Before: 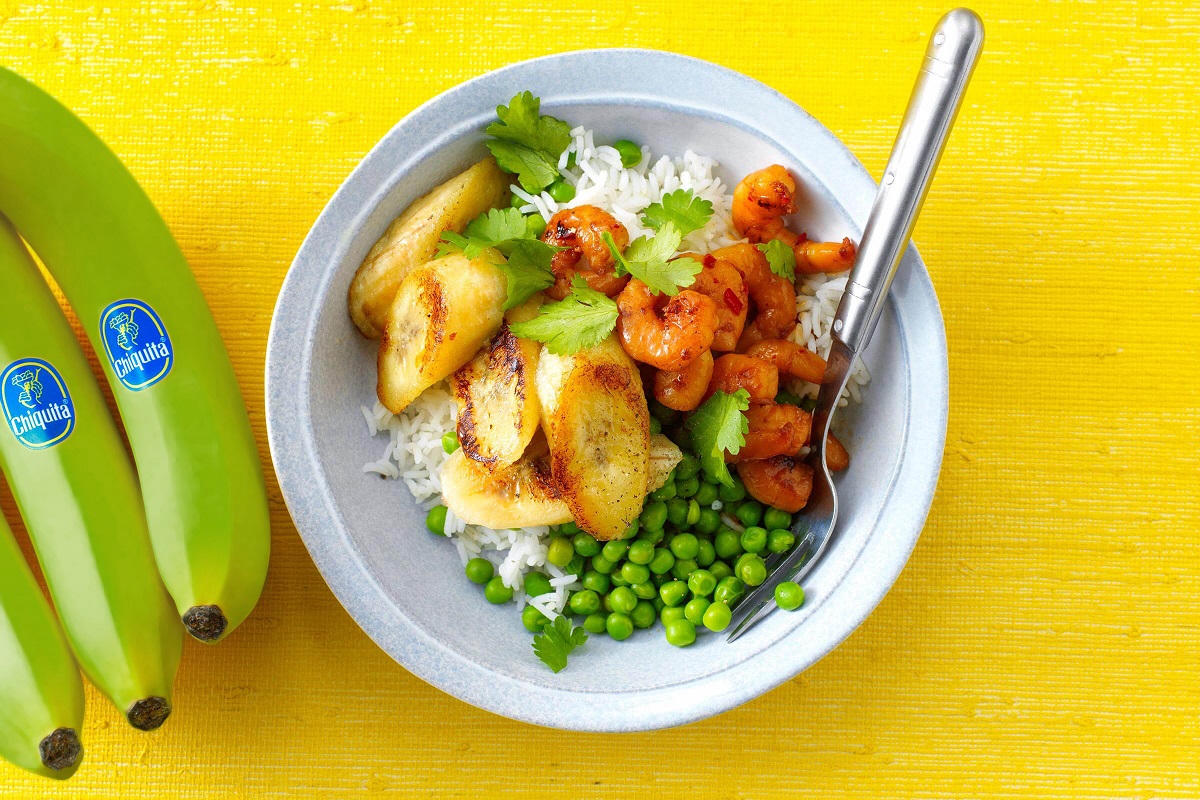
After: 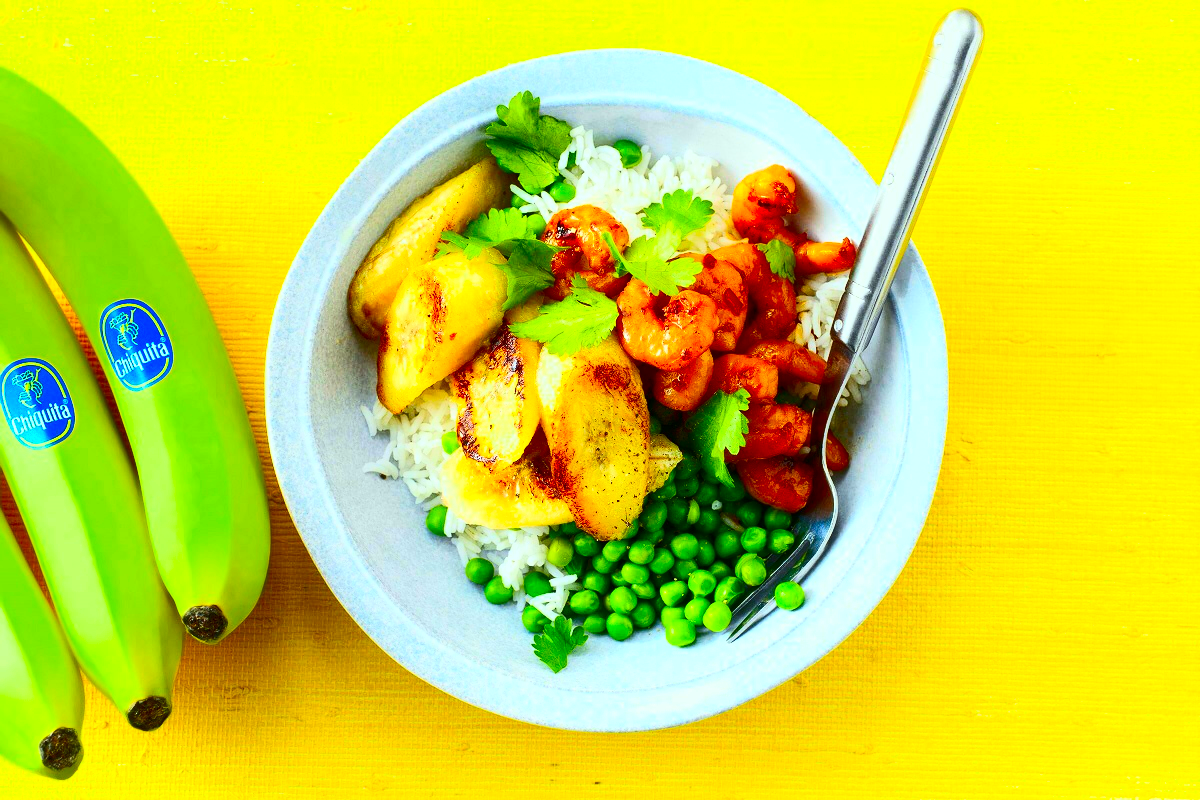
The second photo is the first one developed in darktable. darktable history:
color correction: highlights a* -7.32, highlights b* 1.22, shadows a* -3.5, saturation 1.43
contrast brightness saturation: contrast 0.406, brightness 0.097, saturation 0.215
